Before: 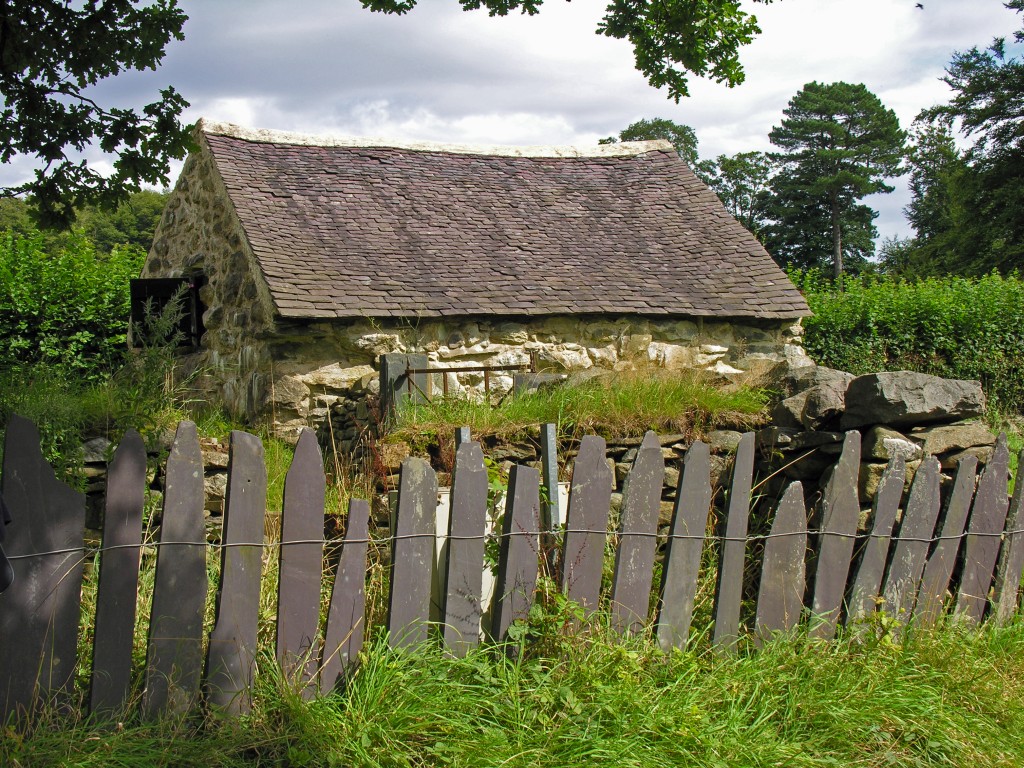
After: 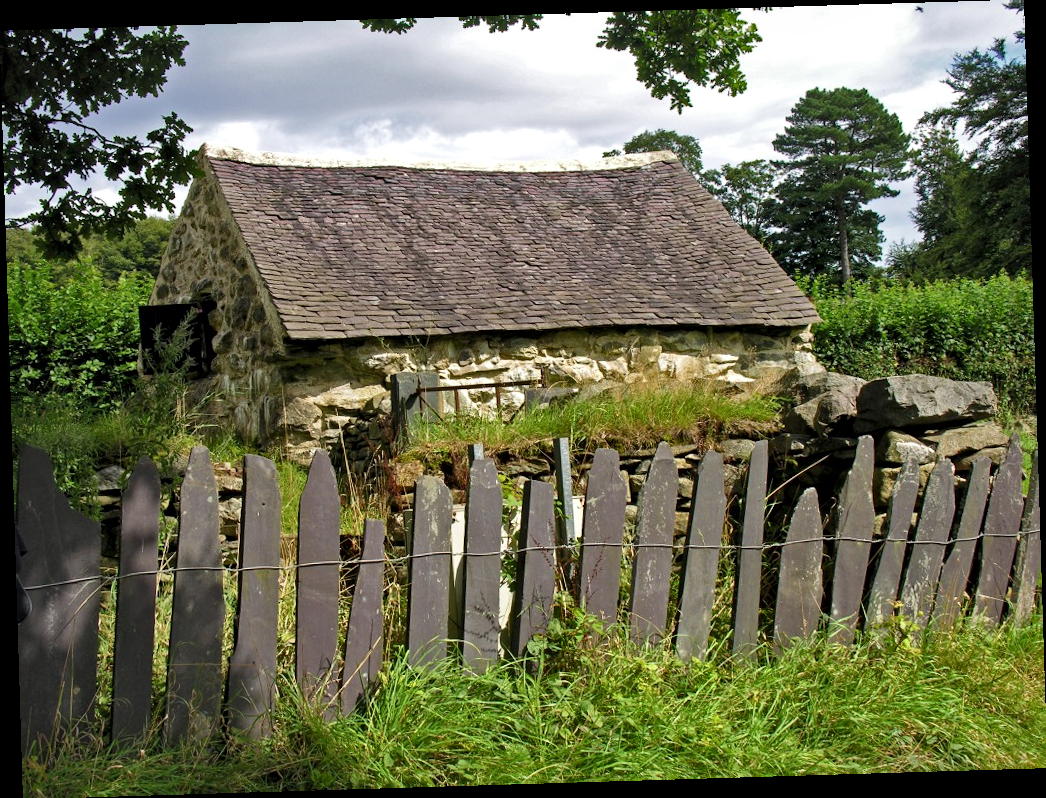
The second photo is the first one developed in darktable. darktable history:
rotate and perspective: rotation -1.75°, automatic cropping off
local contrast: mode bilateral grid, contrast 25, coarseness 60, detail 151%, midtone range 0.2
